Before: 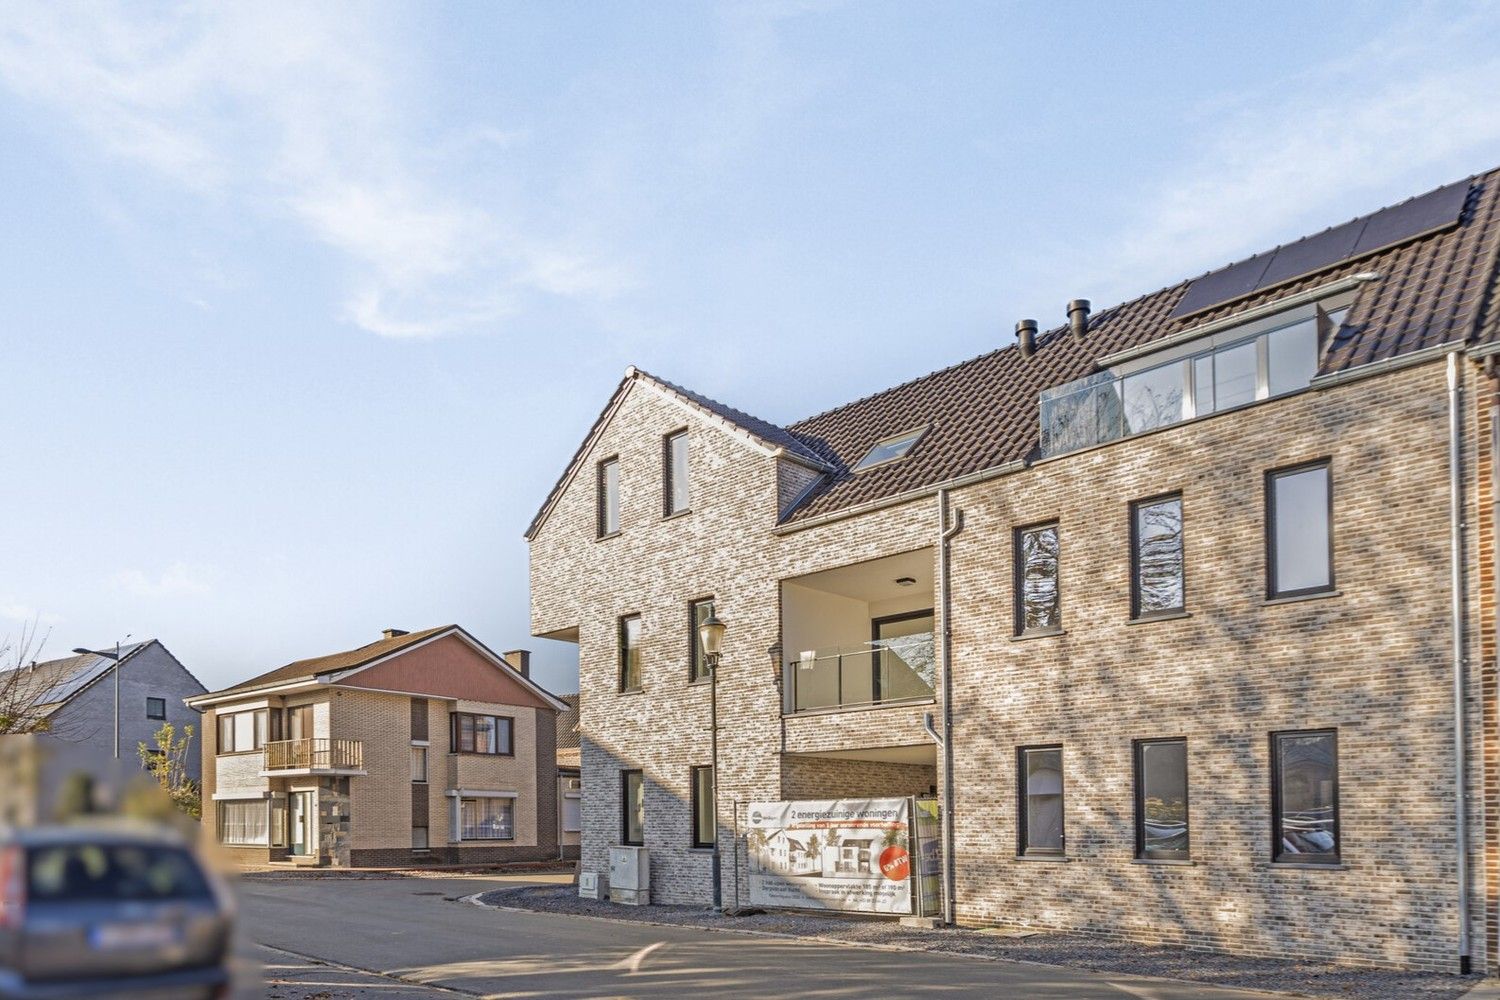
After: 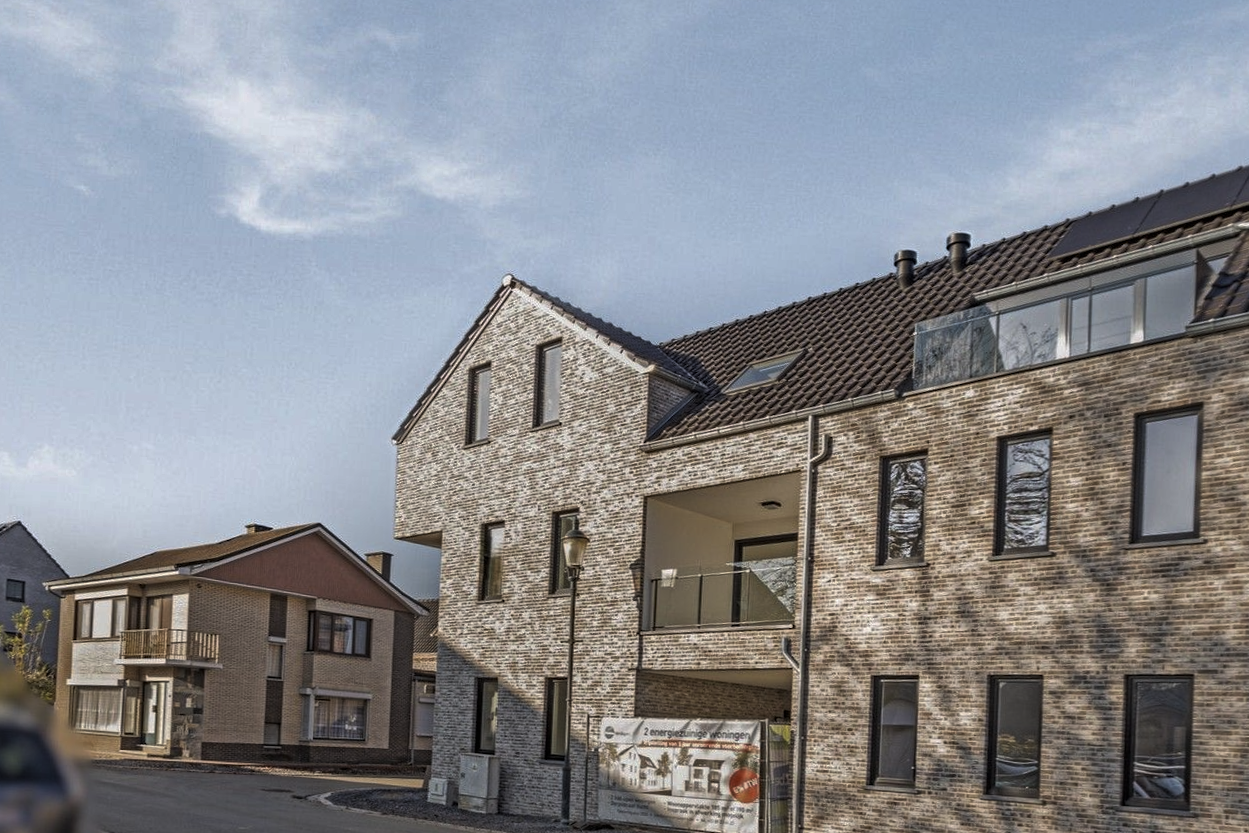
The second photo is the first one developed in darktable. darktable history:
exposure: black level correction 0.001, compensate highlight preservation false
shadows and highlights: on, module defaults
levels: levels [0, 0.618, 1]
crop and rotate: angle -3.15°, left 5.363%, top 5.183%, right 4.607%, bottom 4.67%
